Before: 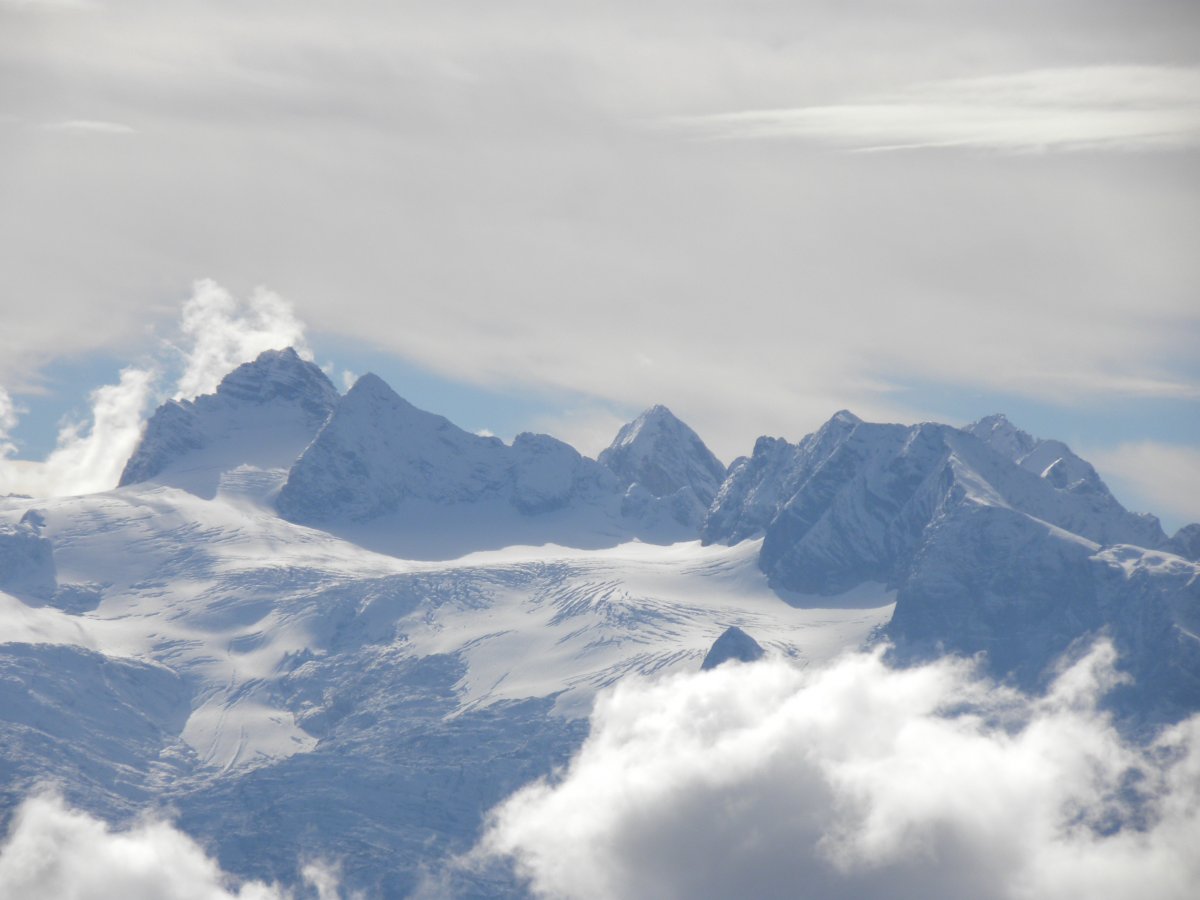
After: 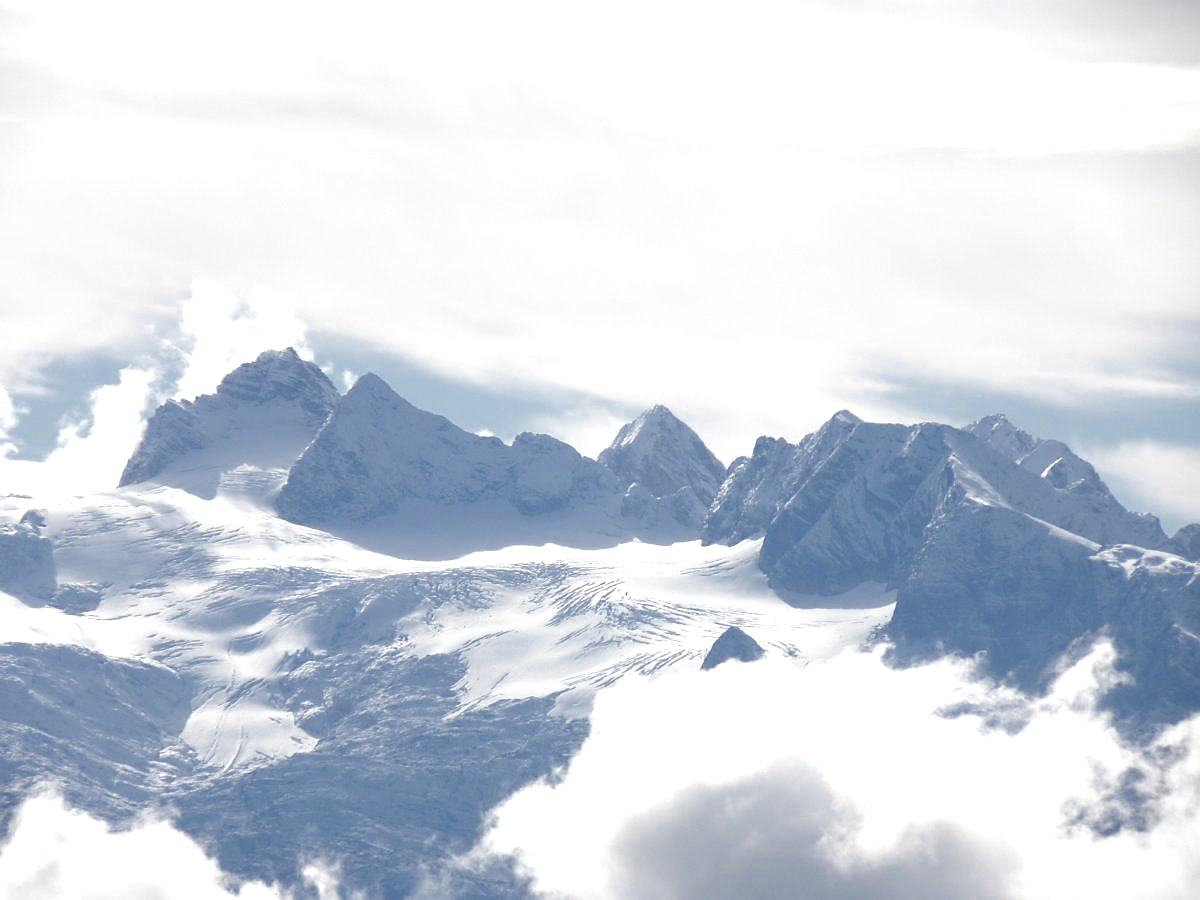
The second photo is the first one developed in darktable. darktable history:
color zones: curves: ch0 [(0, 0.5) (0.125, 0.4) (0.25, 0.5) (0.375, 0.4) (0.5, 0.4) (0.625, 0.35) (0.75, 0.35) (0.875, 0.5)]; ch1 [(0, 0.35) (0.125, 0.45) (0.25, 0.35) (0.375, 0.35) (0.5, 0.35) (0.625, 0.35) (0.75, 0.45) (0.875, 0.35)]; ch2 [(0, 0.6) (0.125, 0.5) (0.25, 0.5) (0.375, 0.6) (0.5, 0.6) (0.625, 0.5) (0.75, 0.5) (0.875, 0.5)], mix 25.47%
contrast brightness saturation: contrast -0.098, saturation -0.099
sharpen: radius 1.411, amount 1.255, threshold 0.819
exposure: exposure 1 EV, compensate highlight preservation false
color balance rgb: perceptual saturation grading › global saturation 20%, perceptual saturation grading › highlights -24.999%, perceptual saturation grading › shadows 25.912%
